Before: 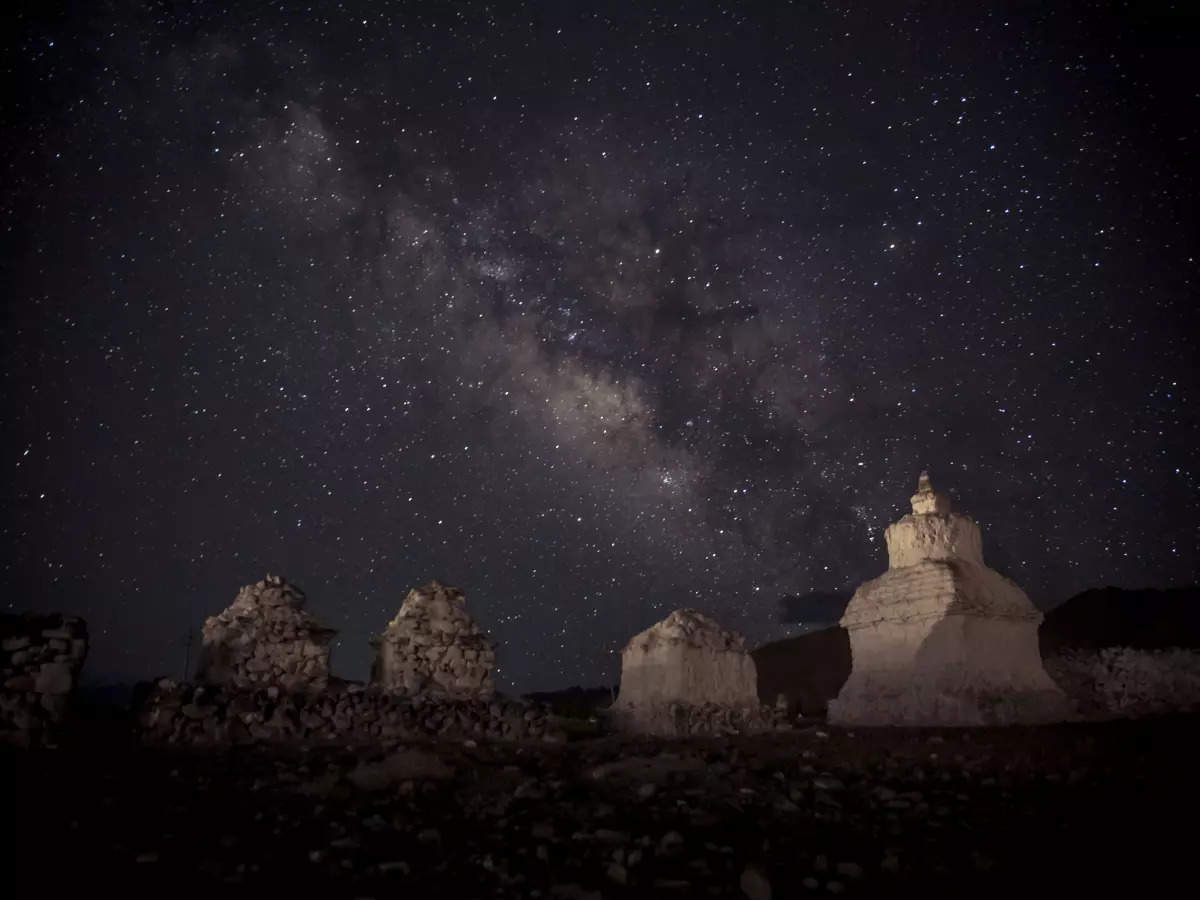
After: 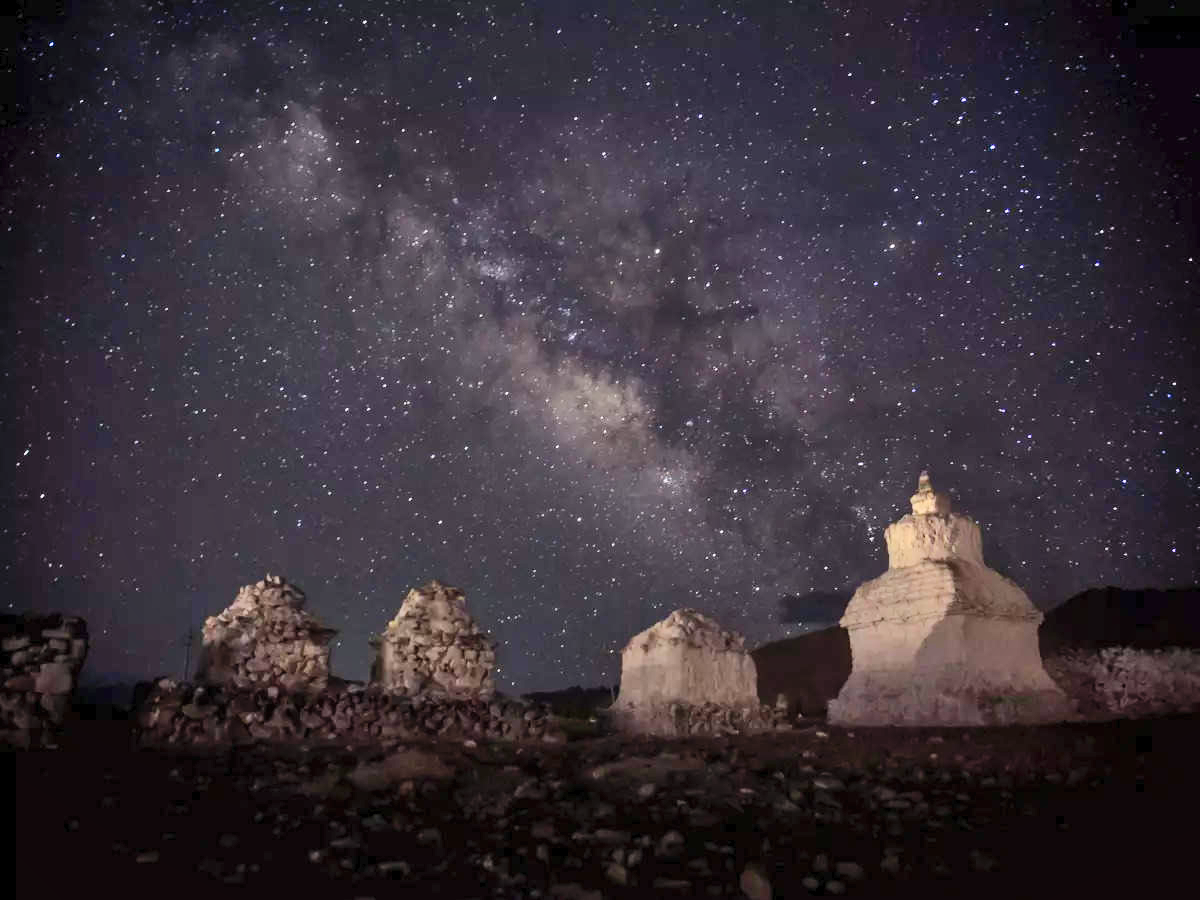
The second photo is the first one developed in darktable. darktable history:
exposure: exposure 0.202 EV, compensate exposure bias true, compensate highlight preservation false
contrast brightness saturation: contrast 0.201, brightness 0.167, saturation 0.223
shadows and highlights: low approximation 0.01, soften with gaussian
